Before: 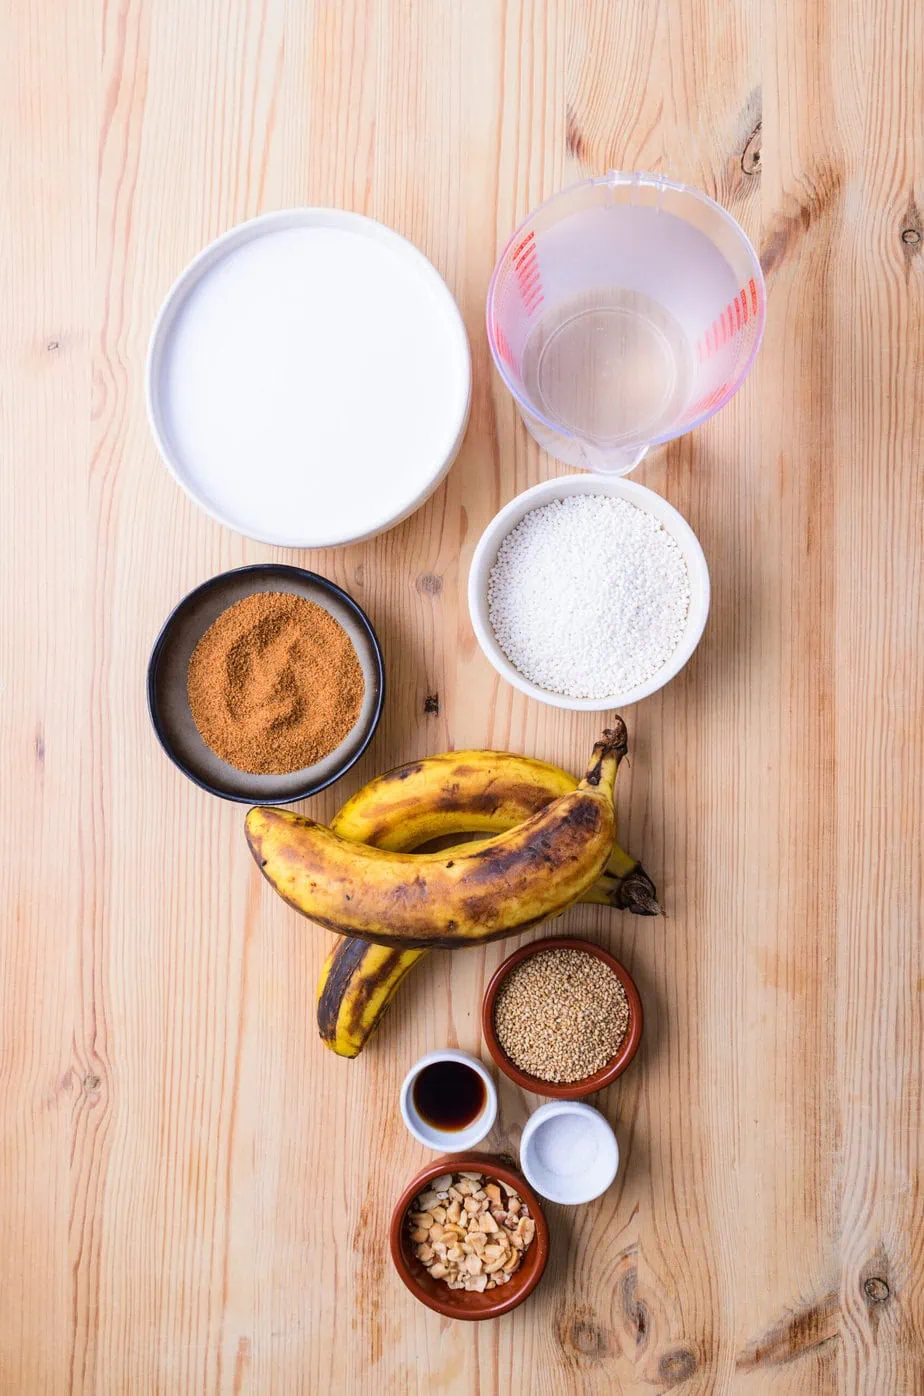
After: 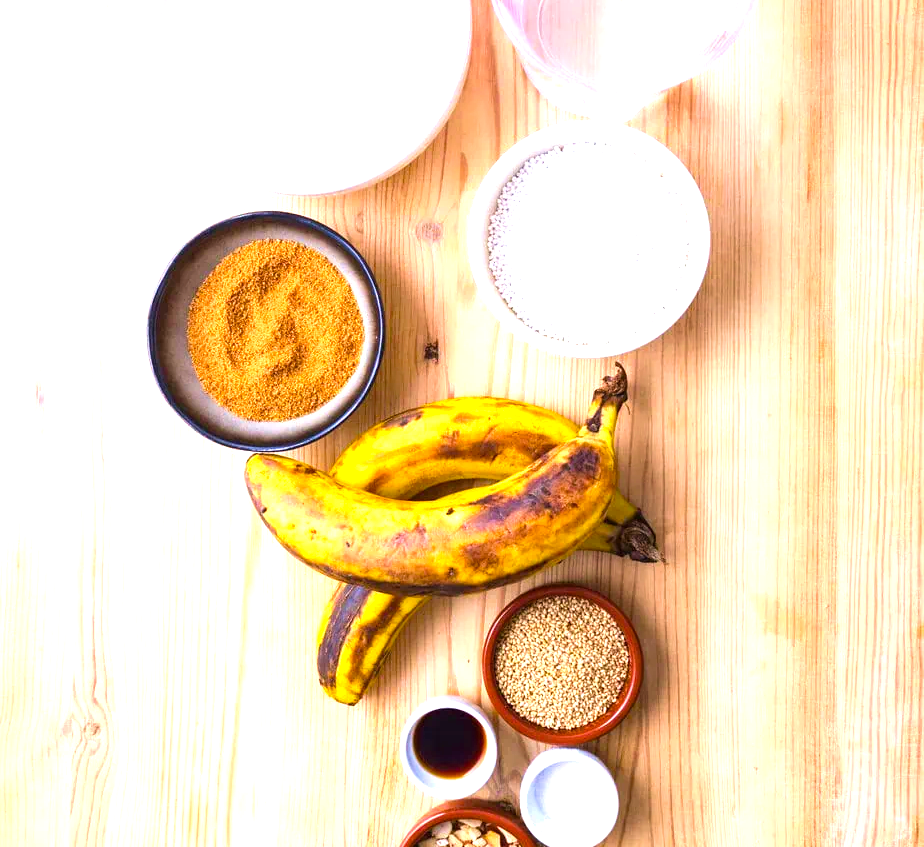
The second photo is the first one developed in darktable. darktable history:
crop and rotate: top 25.357%, bottom 13.942%
white balance: emerald 1
exposure: black level correction 0, exposure 1.1 EV, compensate exposure bias true, compensate highlight preservation false
color balance rgb: perceptual saturation grading › global saturation 20%, global vibrance 20%
velvia: on, module defaults
